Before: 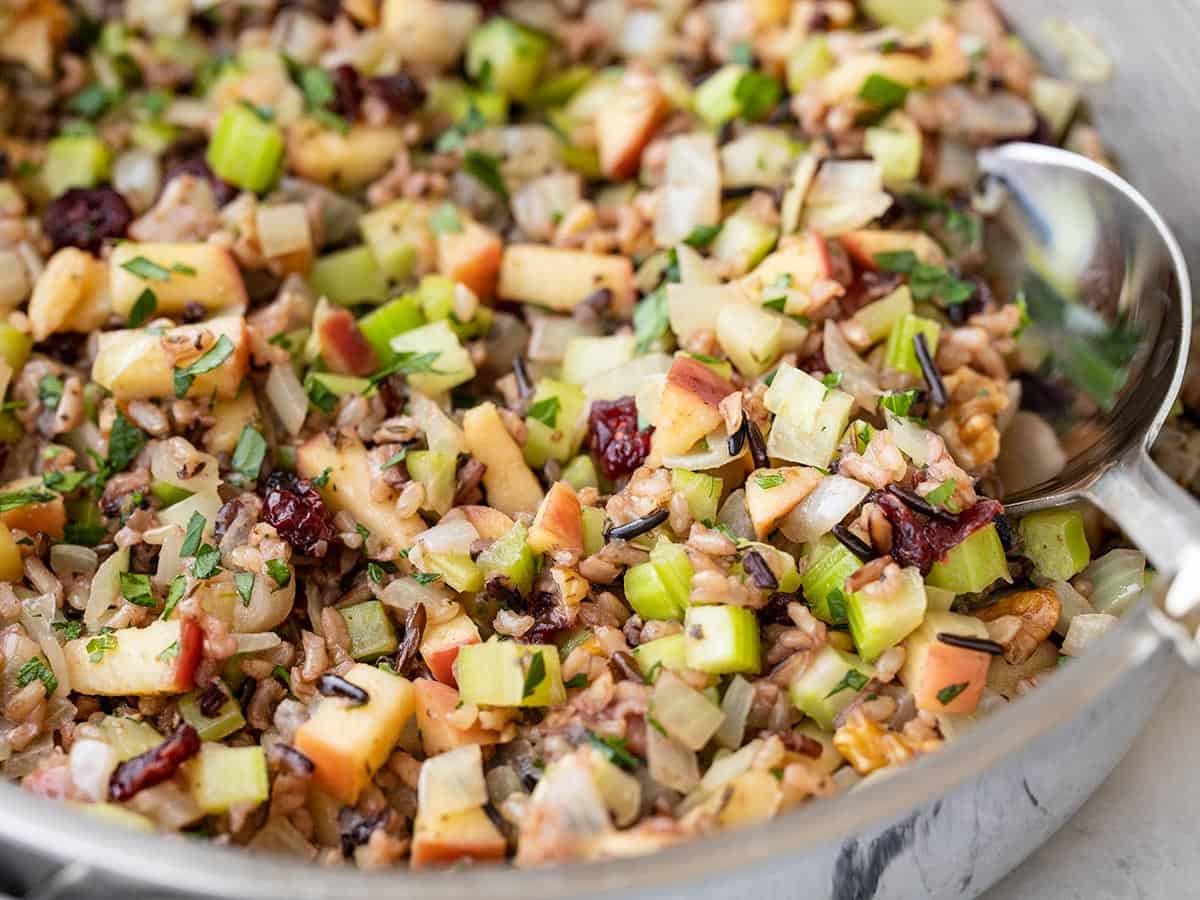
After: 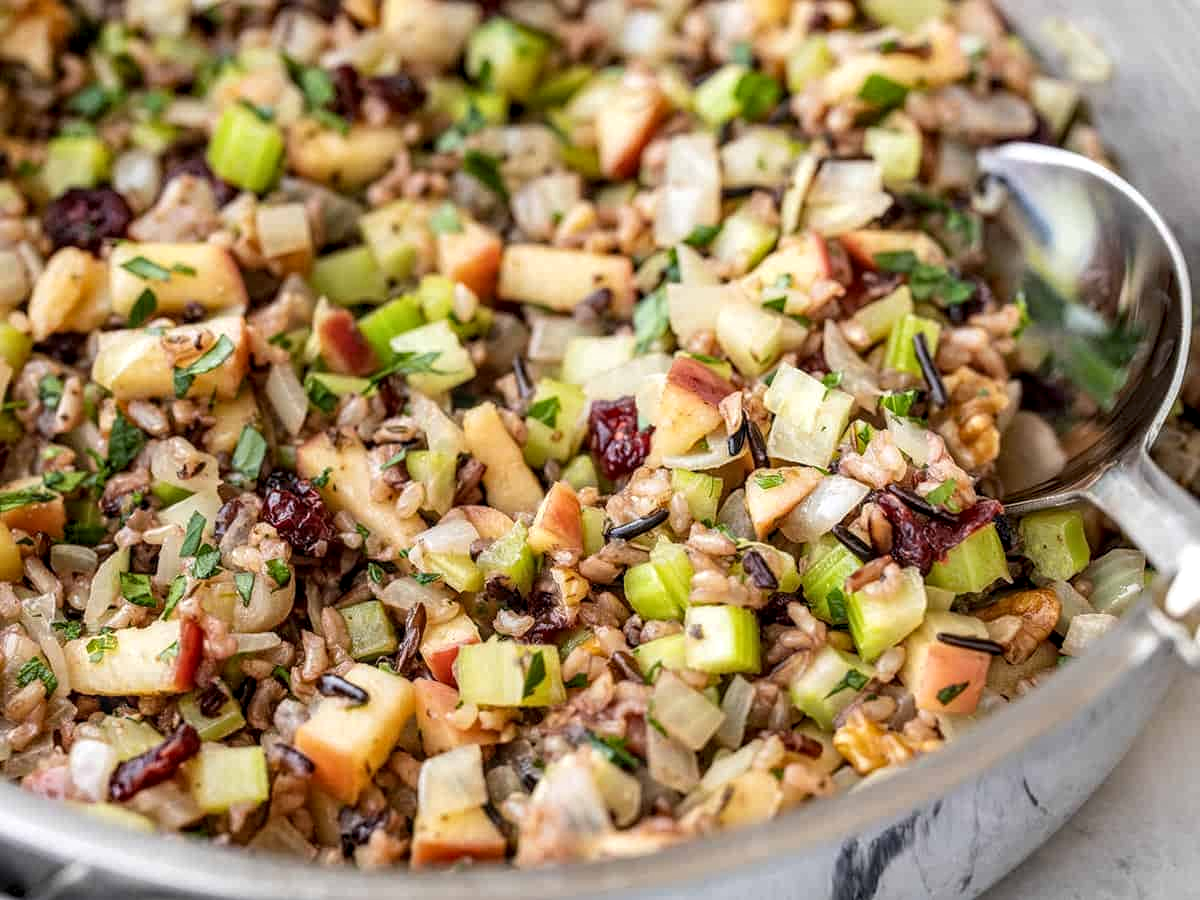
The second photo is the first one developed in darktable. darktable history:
local contrast: highlights 61%, detail 143%, midtone range 0.422
